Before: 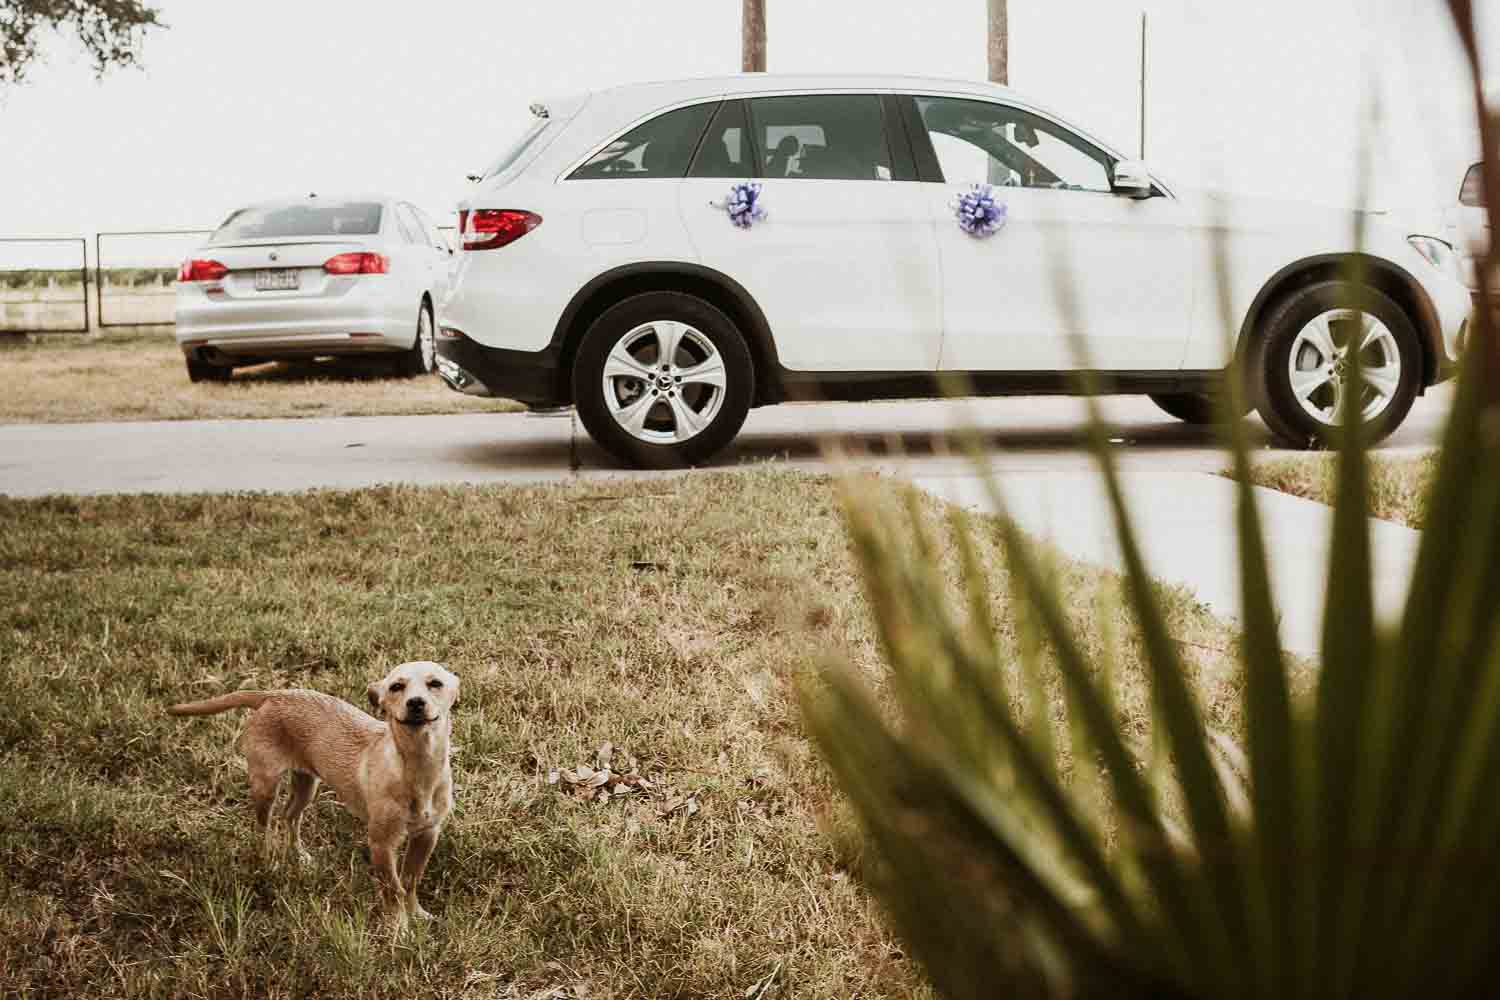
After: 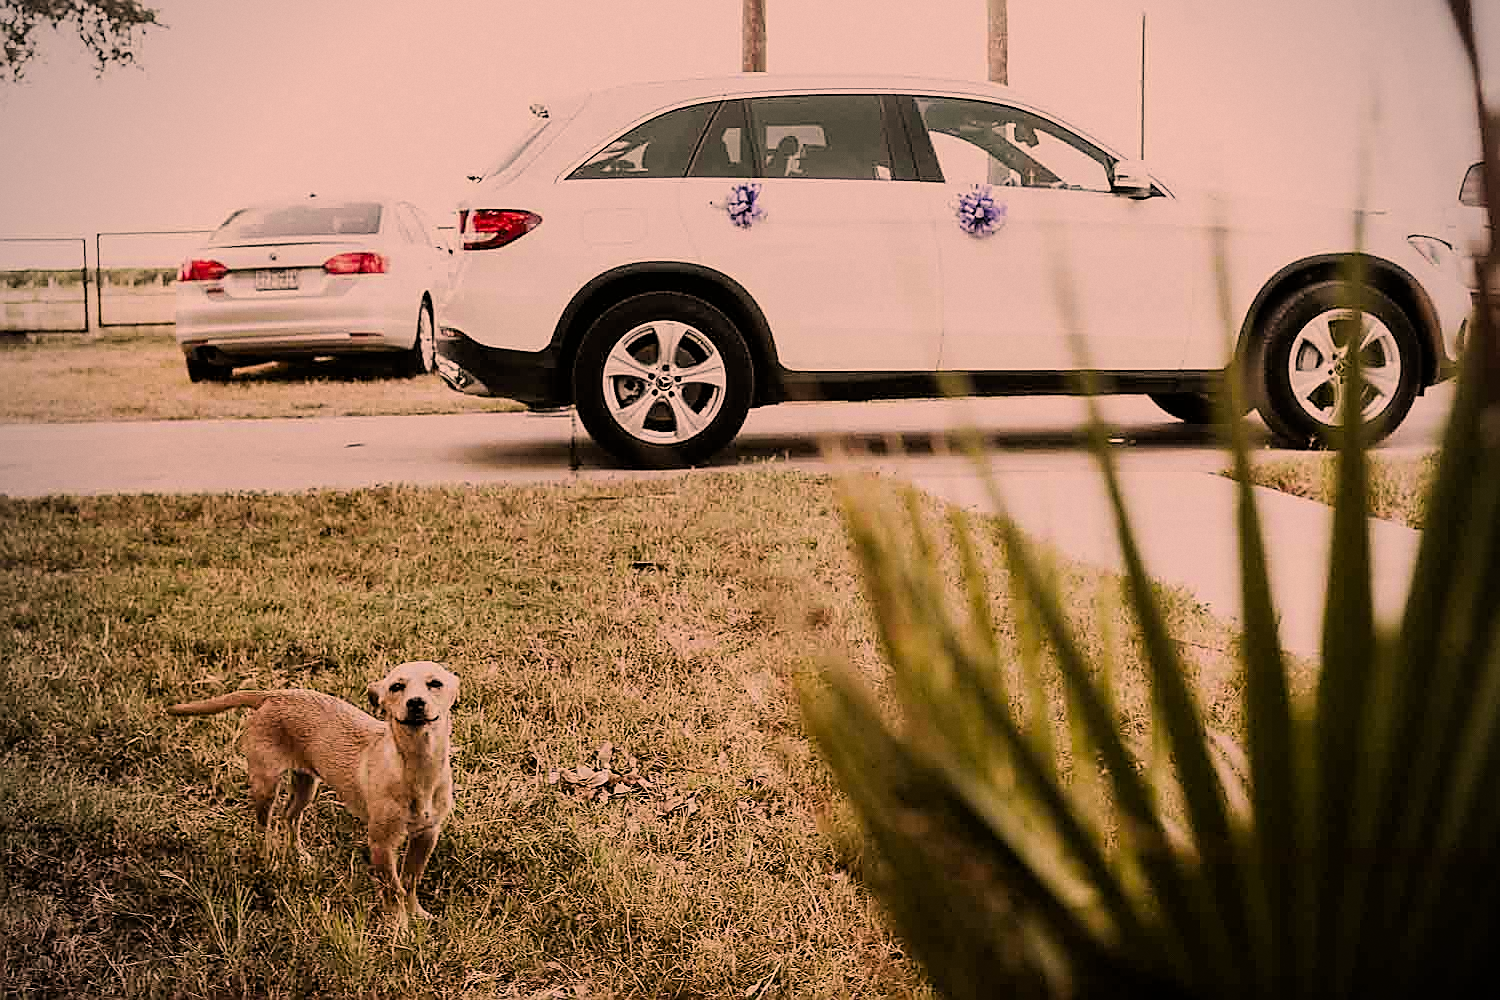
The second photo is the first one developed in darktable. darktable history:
vignetting: fall-off radius 60.92%
color correction: highlights a* 21.88, highlights b* 22.25
white balance: red 0.98, blue 1.034
grain: coarseness 14.57 ISO, strength 8.8%
sharpen: radius 1.4, amount 1.25, threshold 0.7
filmic rgb: black relative exposure -7.65 EV, white relative exposure 4.56 EV, hardness 3.61
